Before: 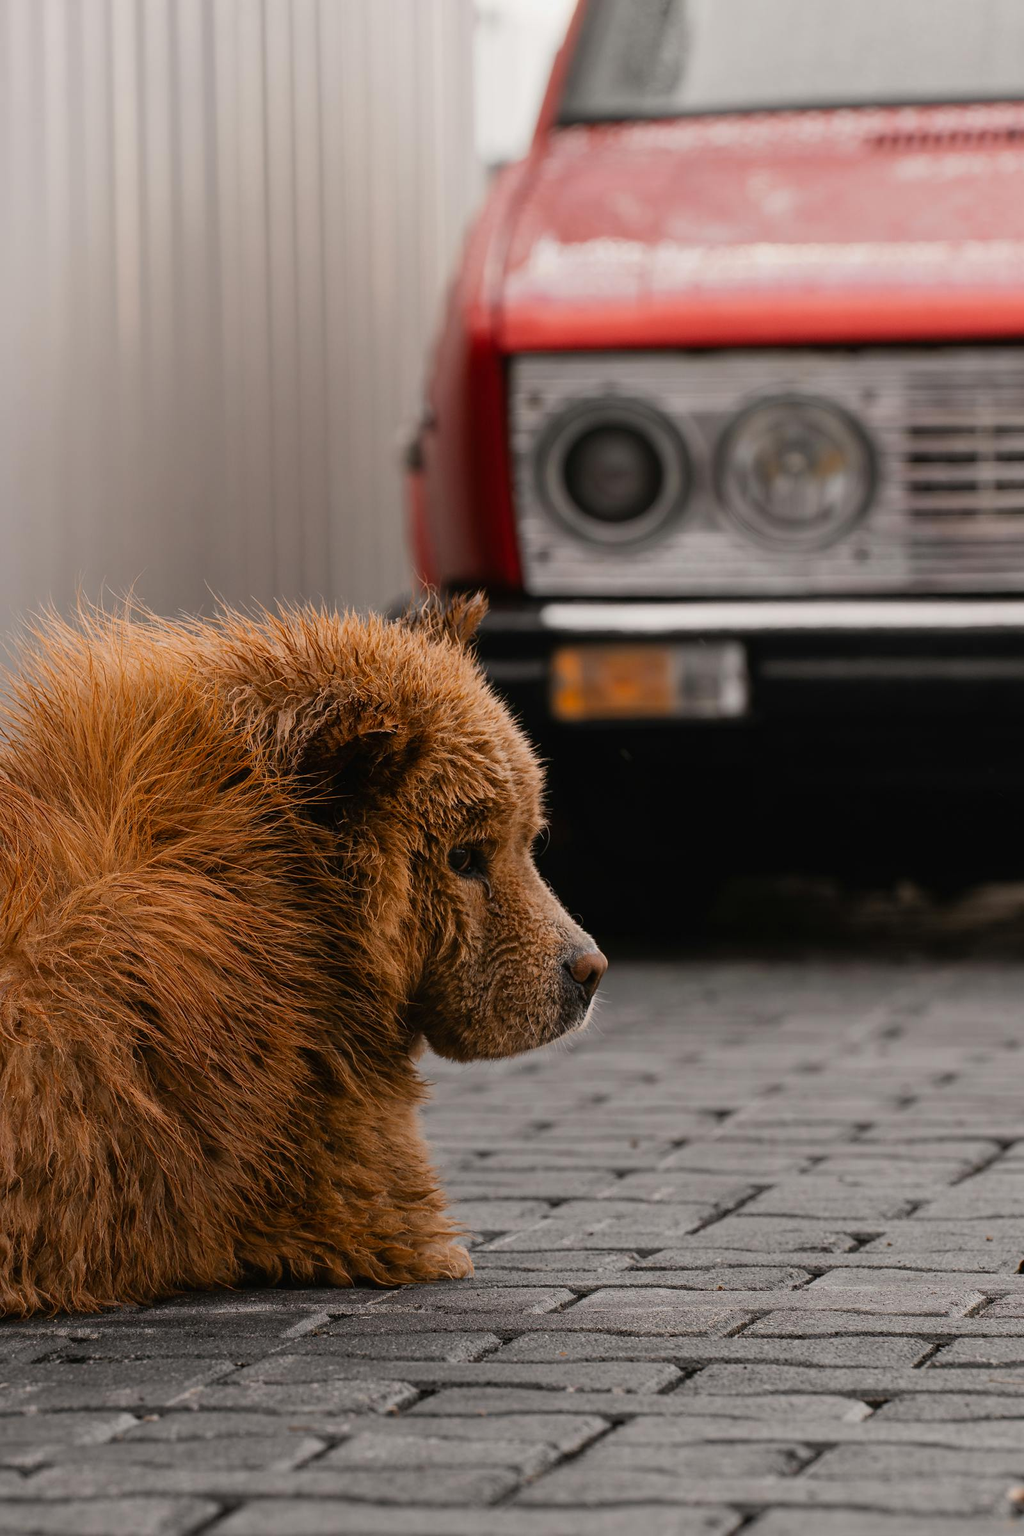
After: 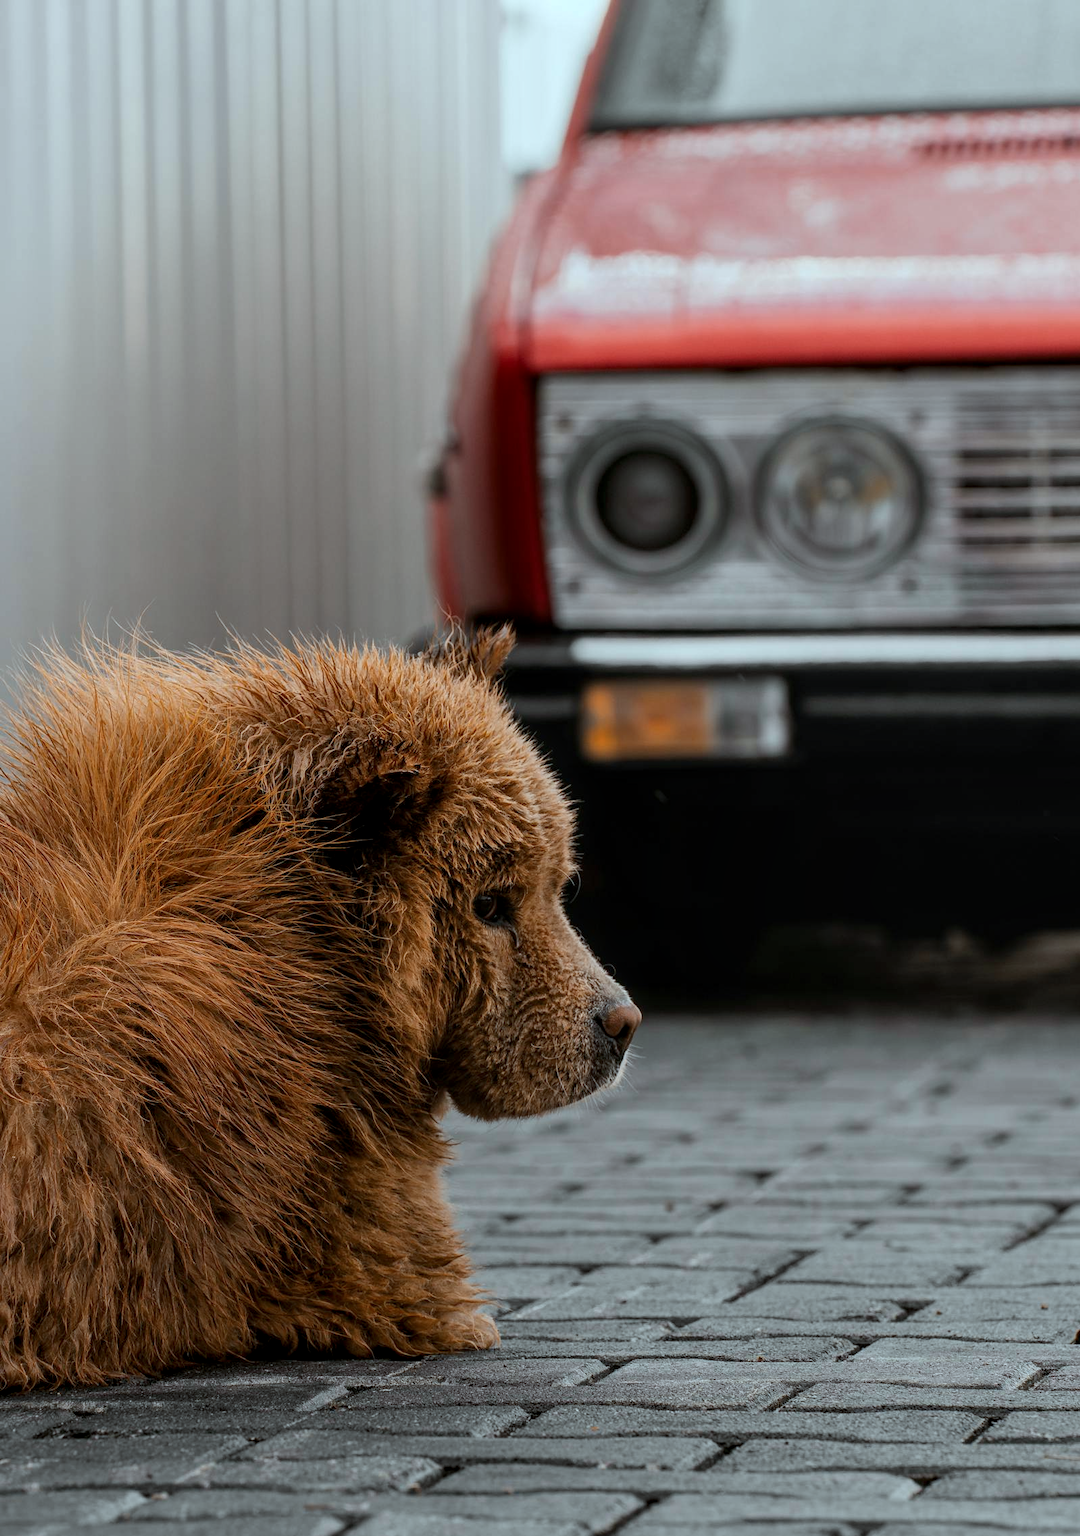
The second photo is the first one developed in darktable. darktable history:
color correction: highlights a* -10.14, highlights b* -10.4
local contrast: on, module defaults
crop and rotate: top 0.011%, bottom 5.178%
